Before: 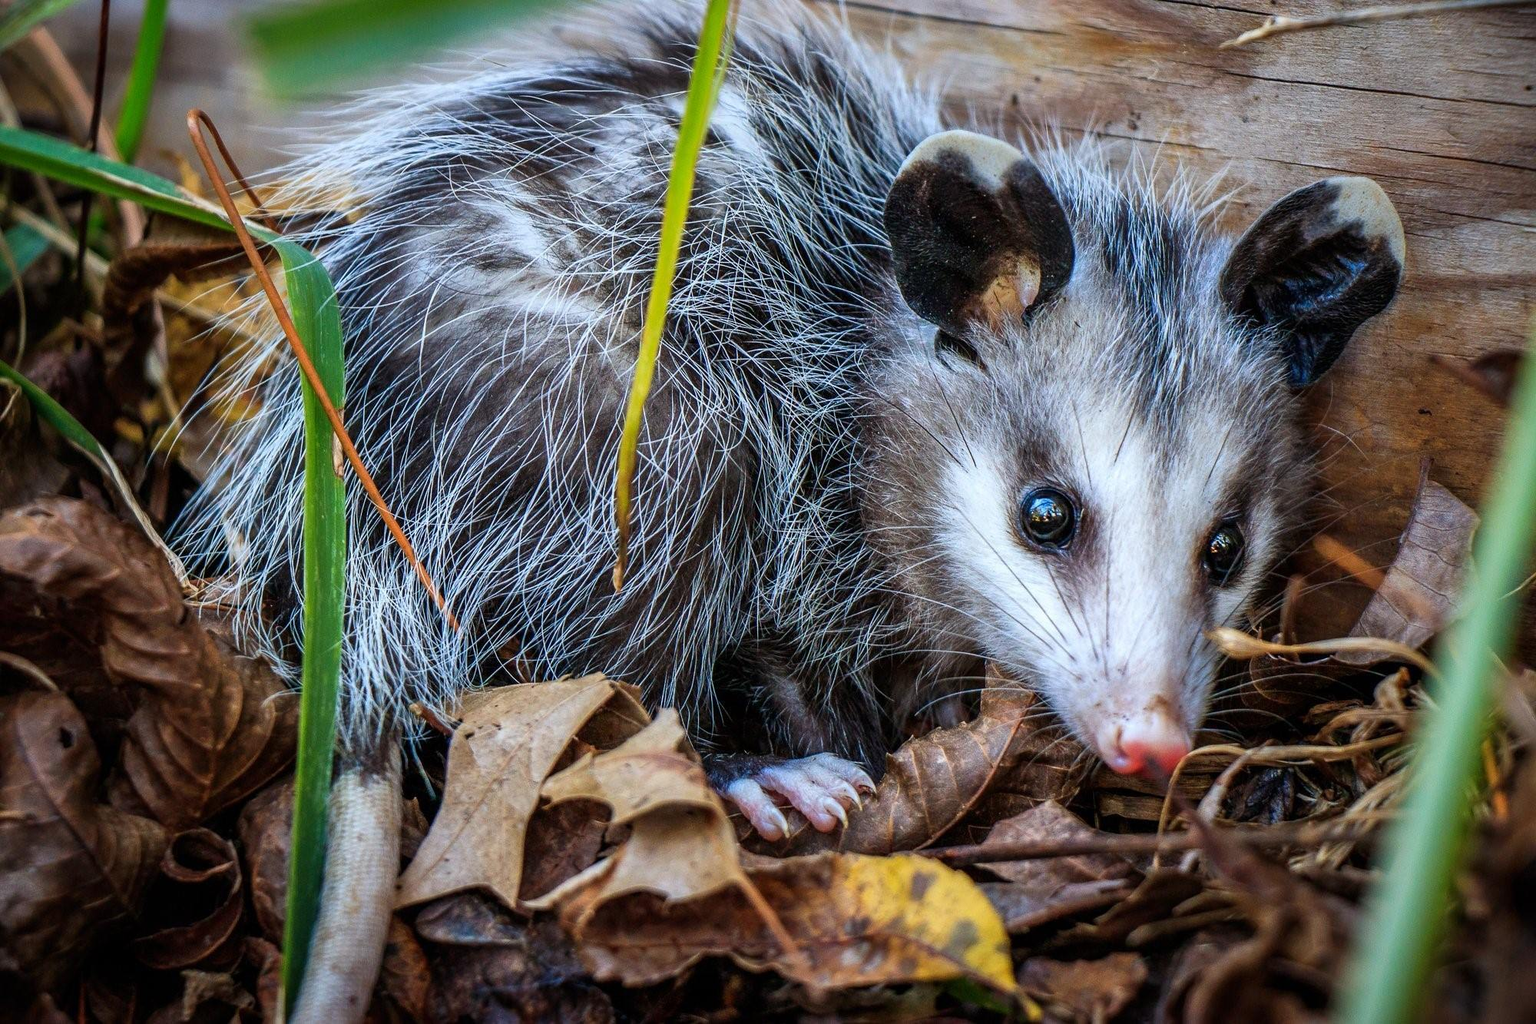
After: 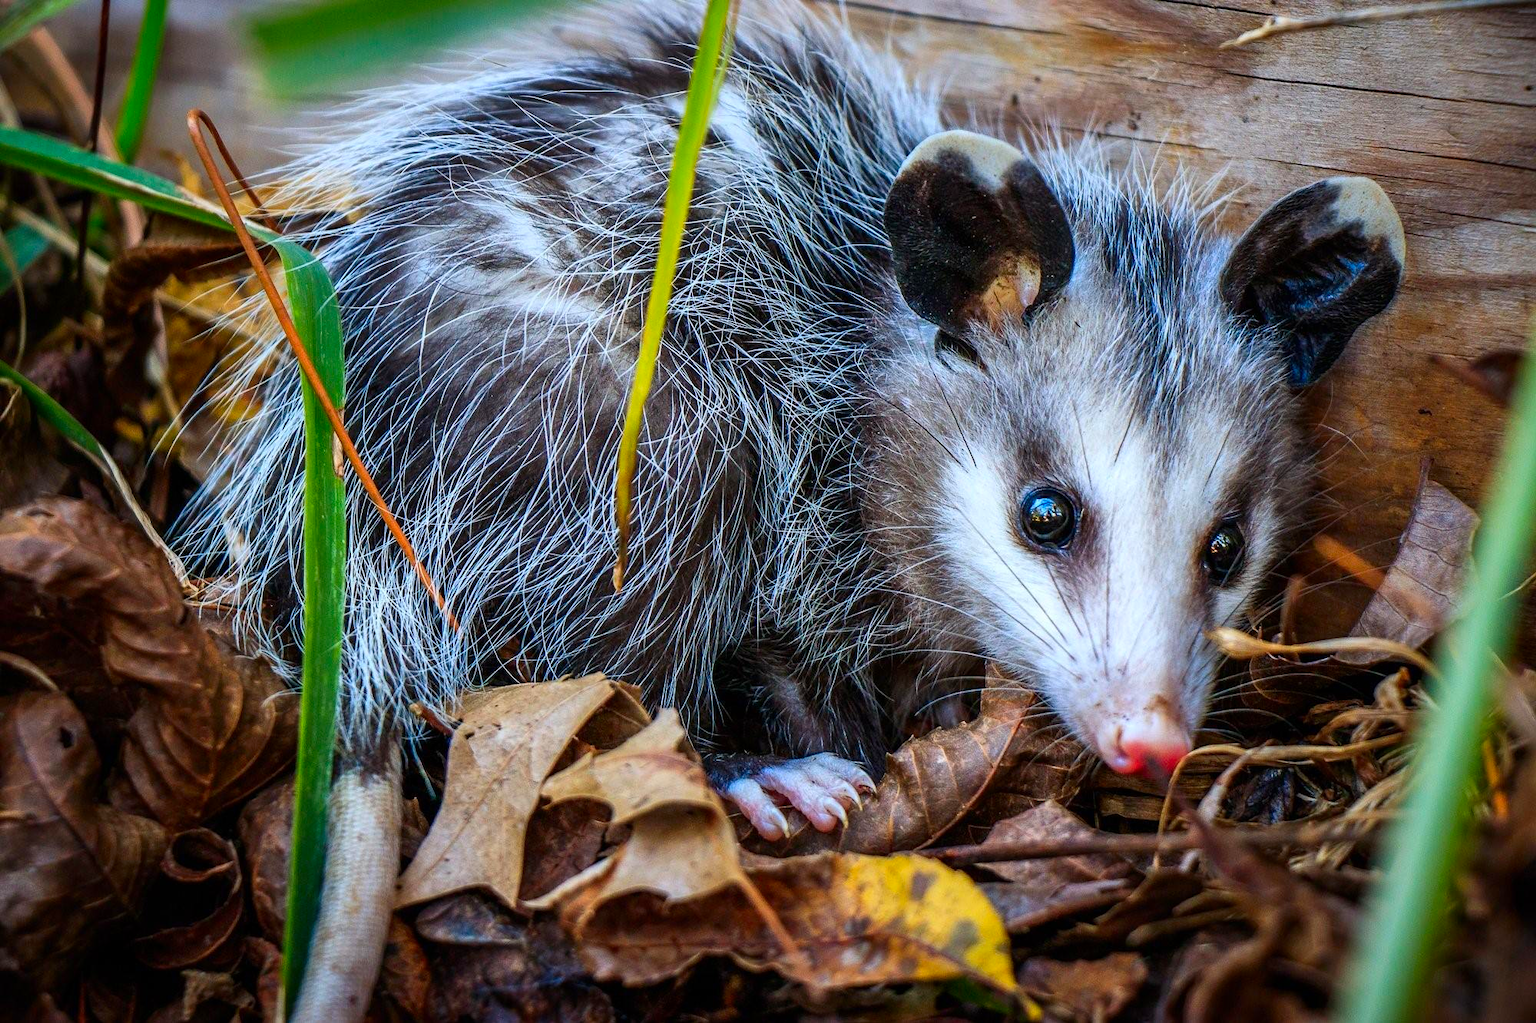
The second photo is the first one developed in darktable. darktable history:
contrast brightness saturation: contrast 0.085, saturation 0.282
